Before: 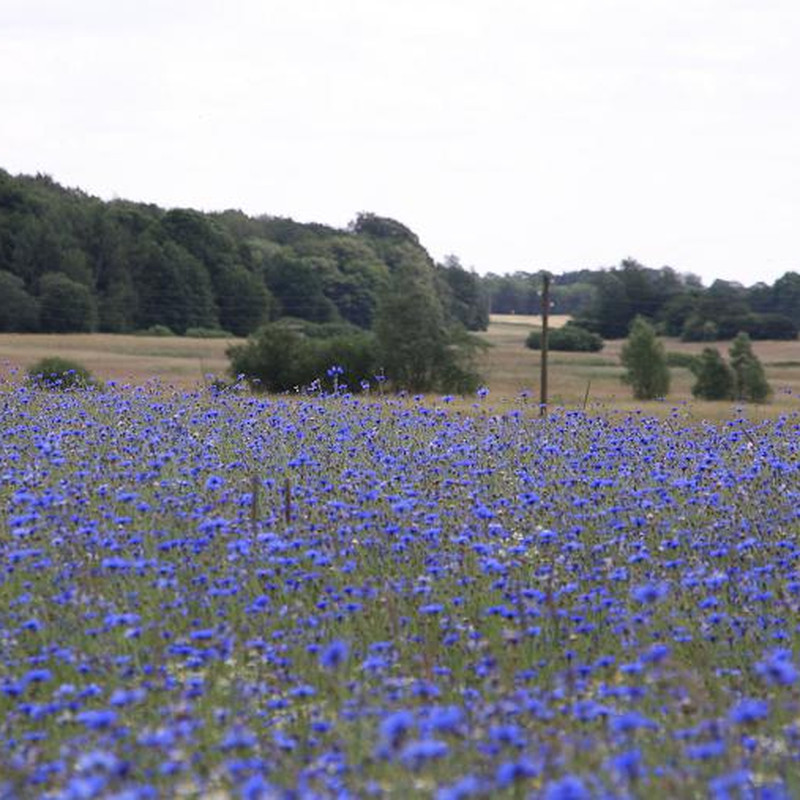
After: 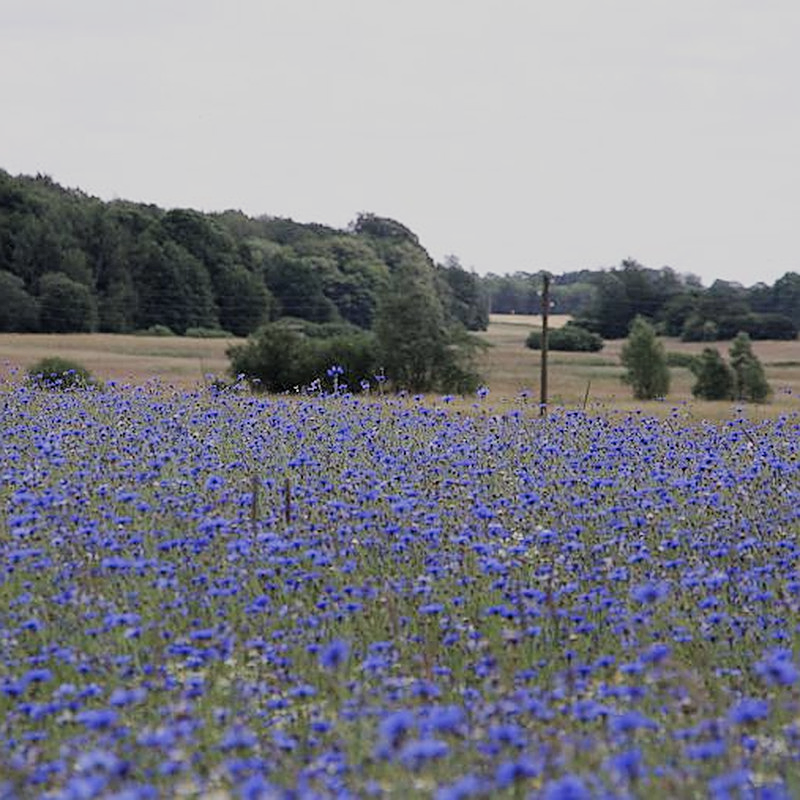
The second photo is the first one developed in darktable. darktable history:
local contrast: mode bilateral grid, contrast 10, coarseness 24, detail 115%, midtone range 0.2
sharpen: on, module defaults
filmic rgb: black relative exposure -7.65 EV, white relative exposure 4.56 EV, hardness 3.61
color balance rgb: perceptual saturation grading › global saturation 0.442%
contrast brightness saturation: saturation -0.051
